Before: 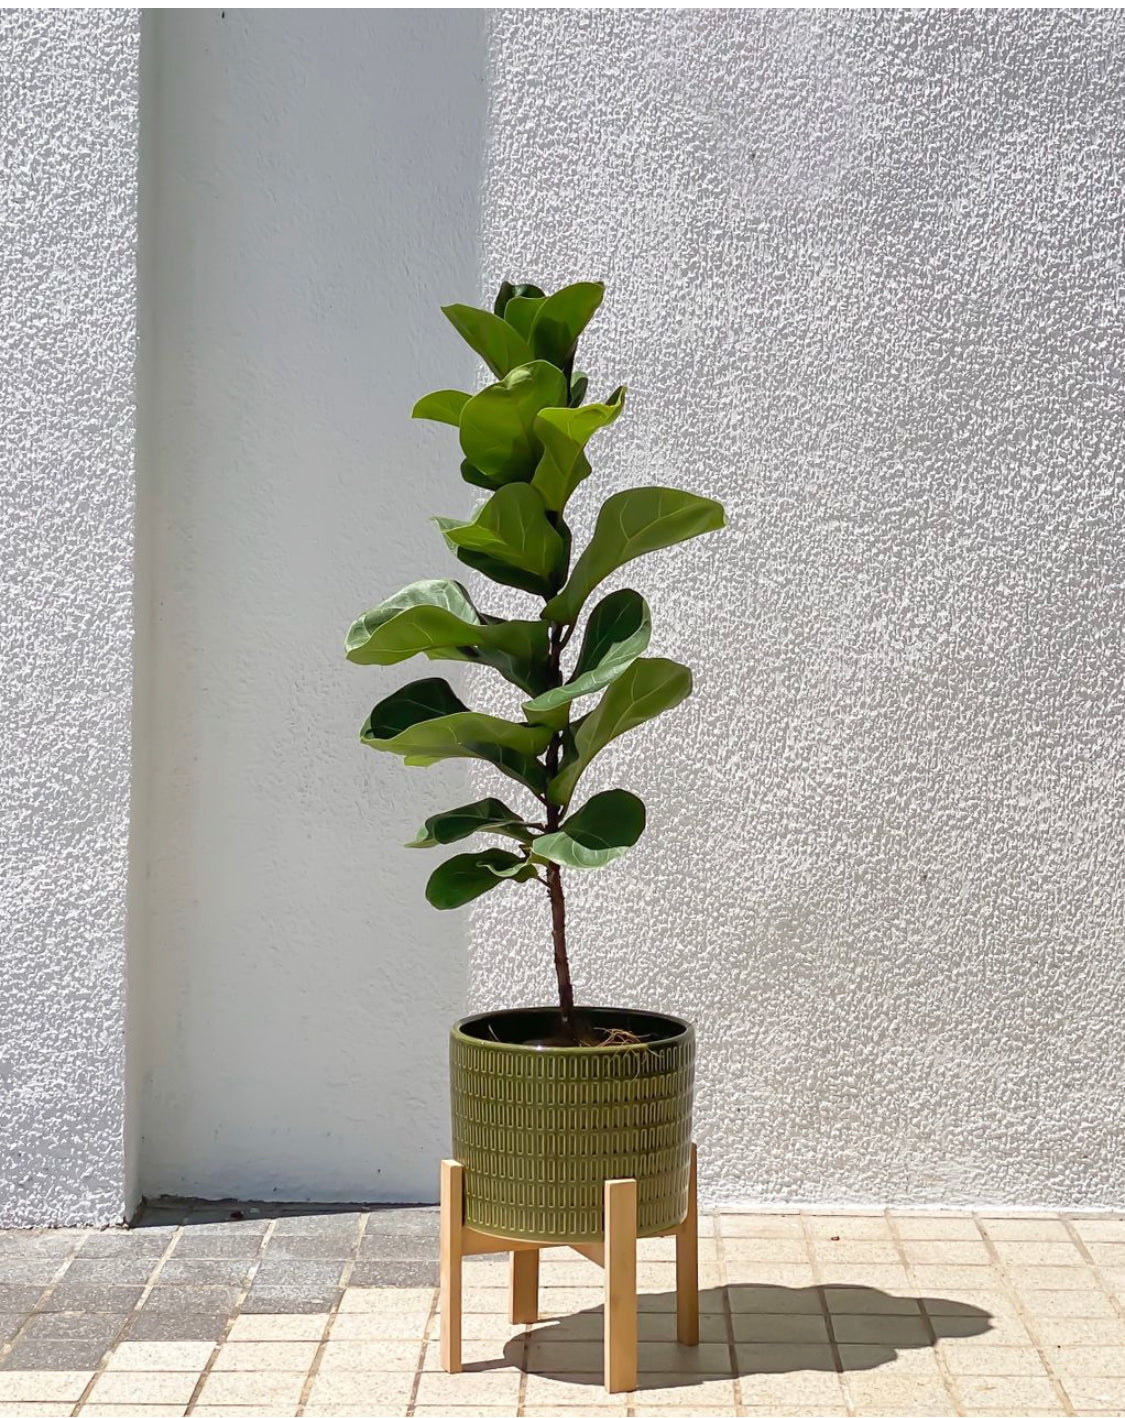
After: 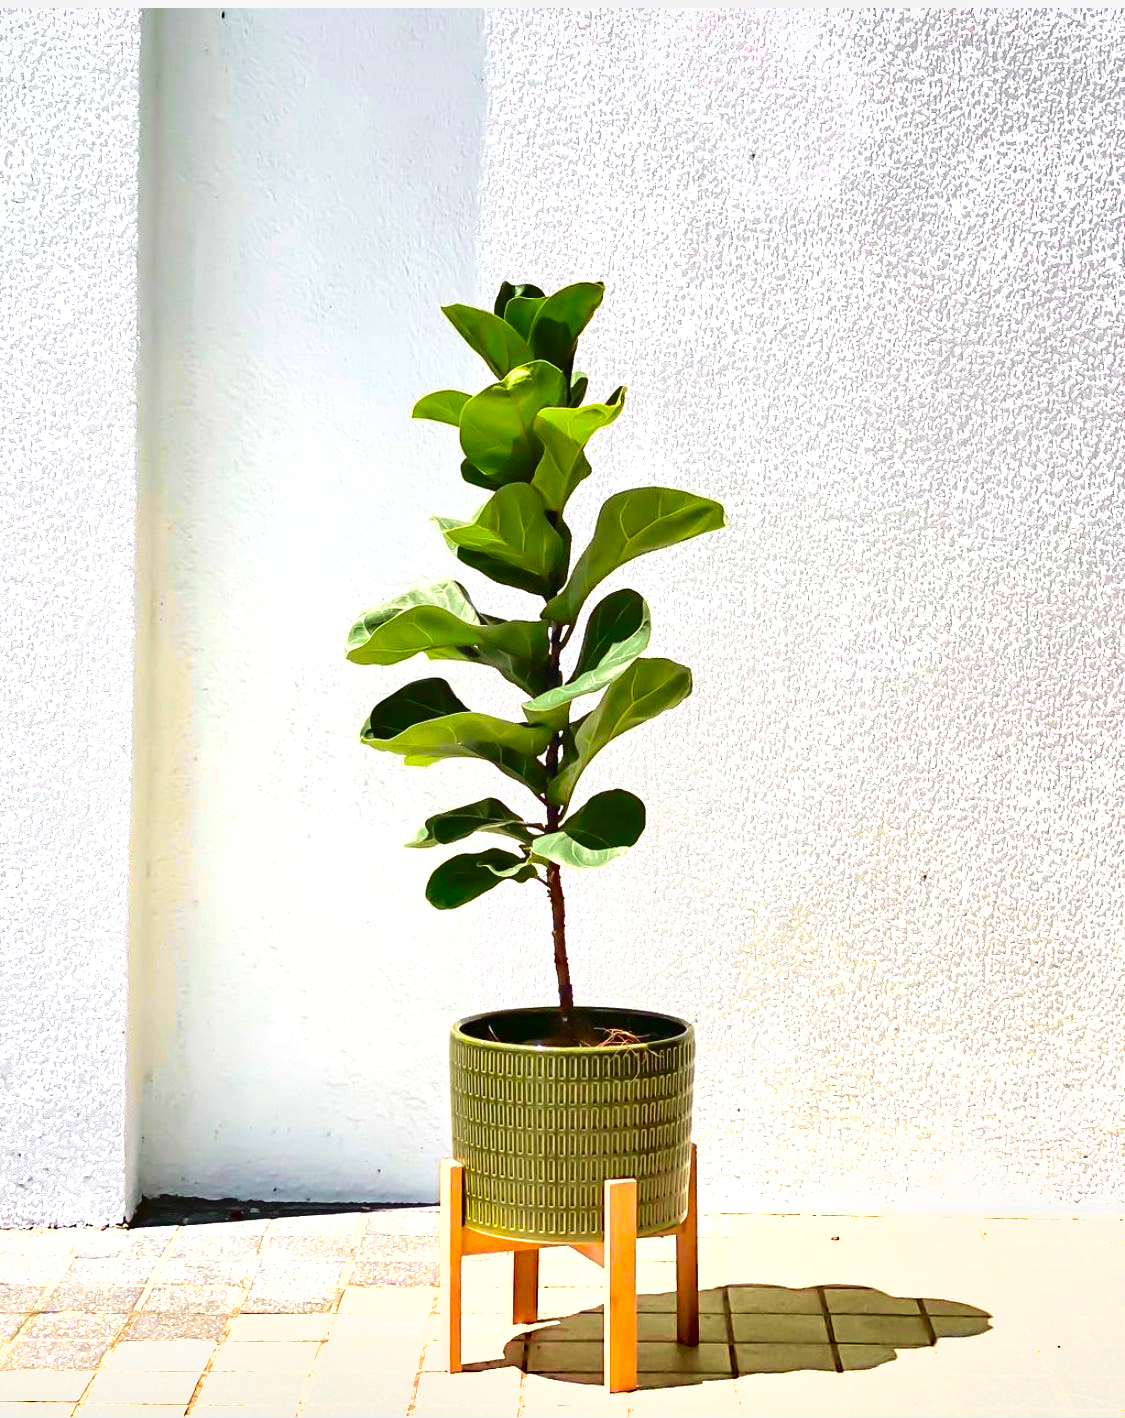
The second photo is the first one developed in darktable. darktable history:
exposure: black level correction 0.001, exposure 1.719 EV, compensate exposure bias true, compensate highlight preservation false
tone curve: curves: ch0 [(0, 0.018) (0.036, 0.038) (0.15, 0.131) (0.27, 0.247) (0.528, 0.554) (0.761, 0.761) (1, 0.919)]; ch1 [(0, 0) (0.179, 0.173) (0.322, 0.32) (0.429, 0.431) (0.502, 0.5) (0.519, 0.522) (0.562, 0.588) (0.625, 0.67) (0.711, 0.745) (1, 1)]; ch2 [(0, 0) (0.29, 0.295) (0.404, 0.436) (0.497, 0.499) (0.521, 0.523) (0.561, 0.605) (0.657, 0.655) (0.712, 0.764) (1, 1)], color space Lab, independent channels, preserve colors none
shadows and highlights: shadows 32.83, highlights -47.7, soften with gaussian
